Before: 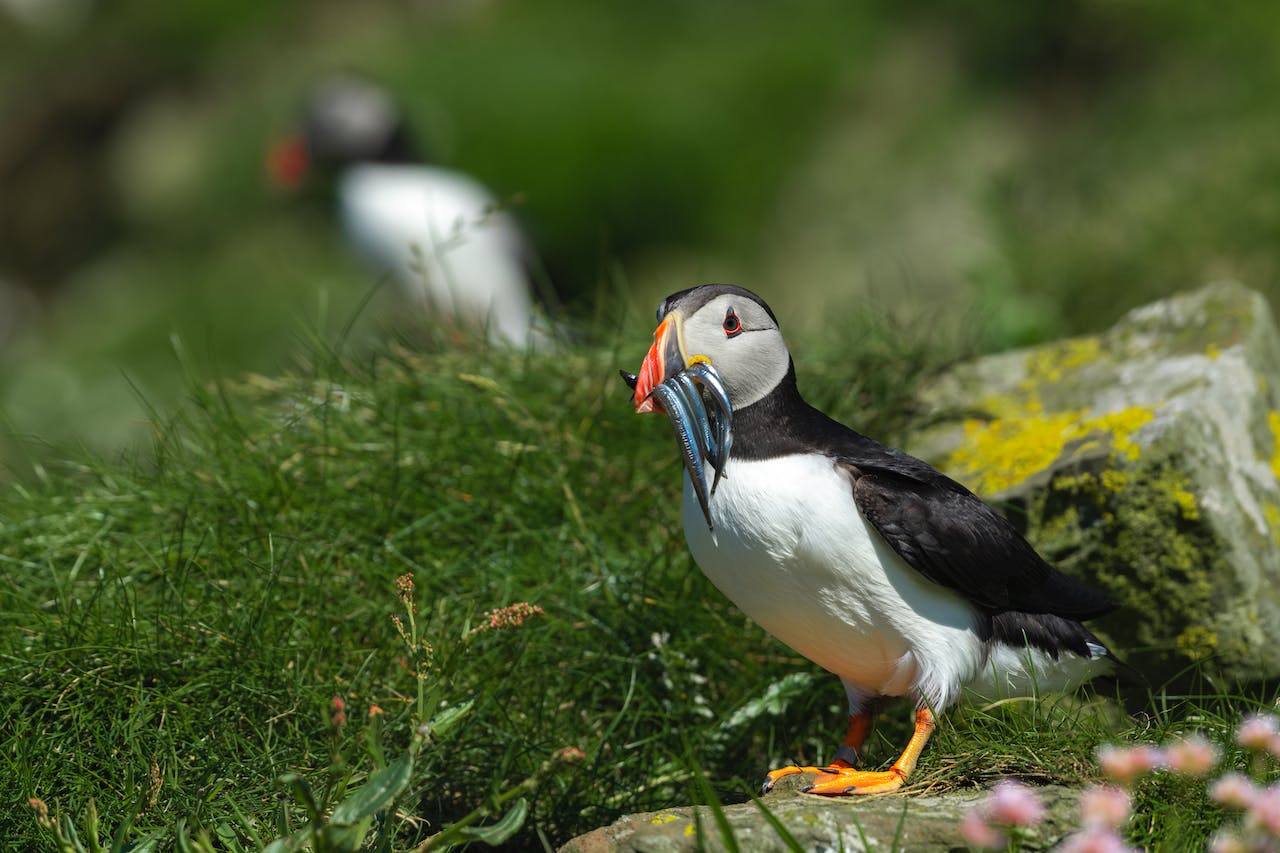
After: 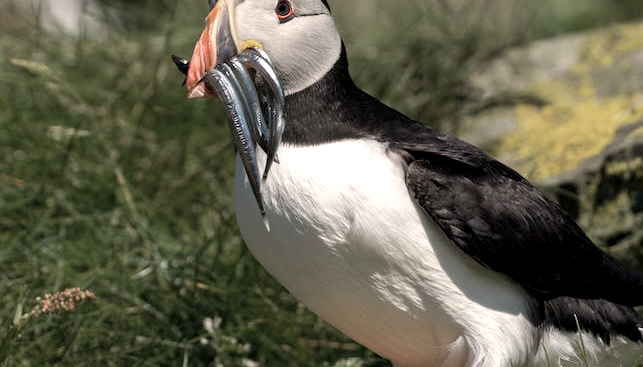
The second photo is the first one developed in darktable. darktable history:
tone equalizer: edges refinement/feathering 500, mask exposure compensation -1.26 EV, preserve details no
color zones: curves: ch0 [(0, 0.6) (0.129, 0.508) (0.193, 0.483) (0.429, 0.5) (0.571, 0.5) (0.714, 0.5) (0.857, 0.5) (1, 0.6)]; ch1 [(0, 0.481) (0.112, 0.245) (0.213, 0.223) (0.429, 0.233) (0.571, 0.231) (0.683, 0.242) (0.857, 0.296) (1, 0.481)]
exposure: black level correction 0.005, exposure 0.274 EV, compensate highlight preservation false
crop: left 35.036%, top 36.999%, right 14.697%, bottom 19.972%
color correction: highlights a* 11.82, highlights b* 12.06
